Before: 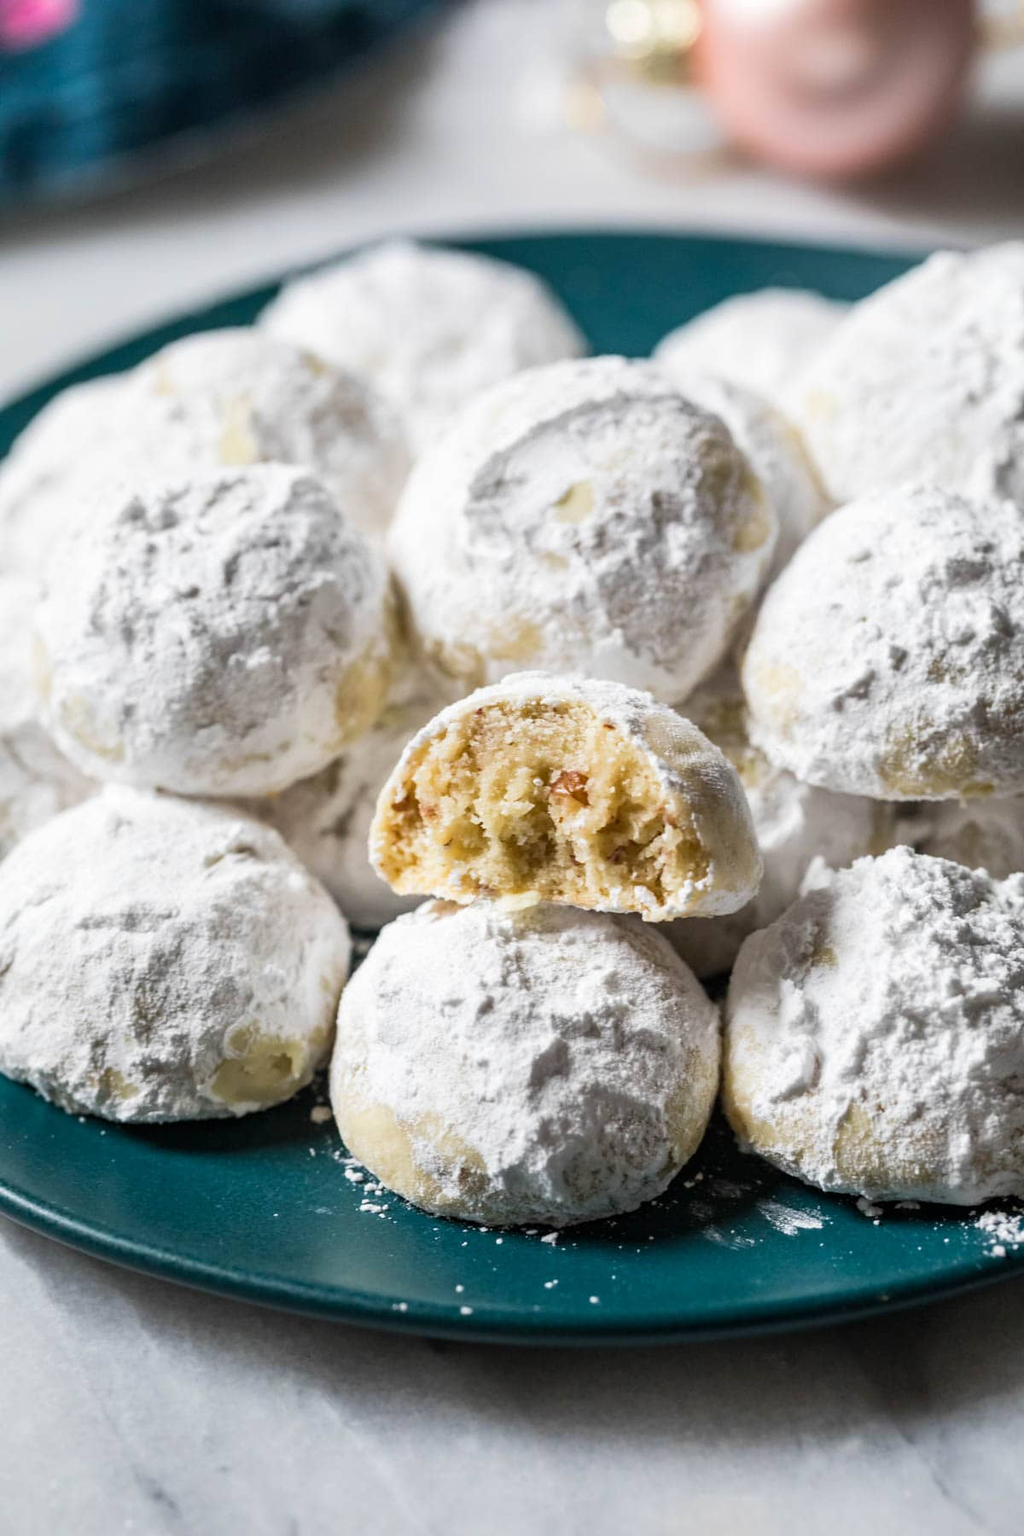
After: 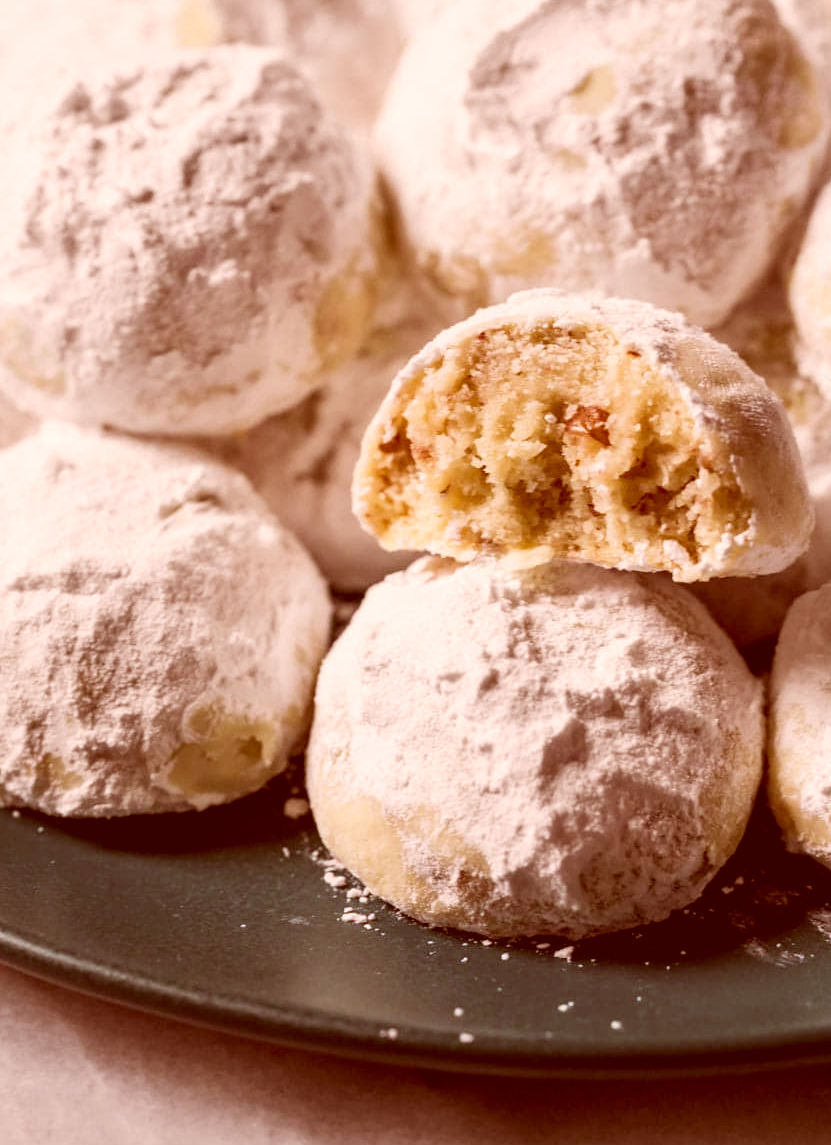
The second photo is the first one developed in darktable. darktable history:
crop: left 6.725%, top 27.68%, right 24.024%, bottom 8.678%
color correction: highlights a* 9.2, highlights b* 9.02, shadows a* 39.85, shadows b* 39.76, saturation 0.823
